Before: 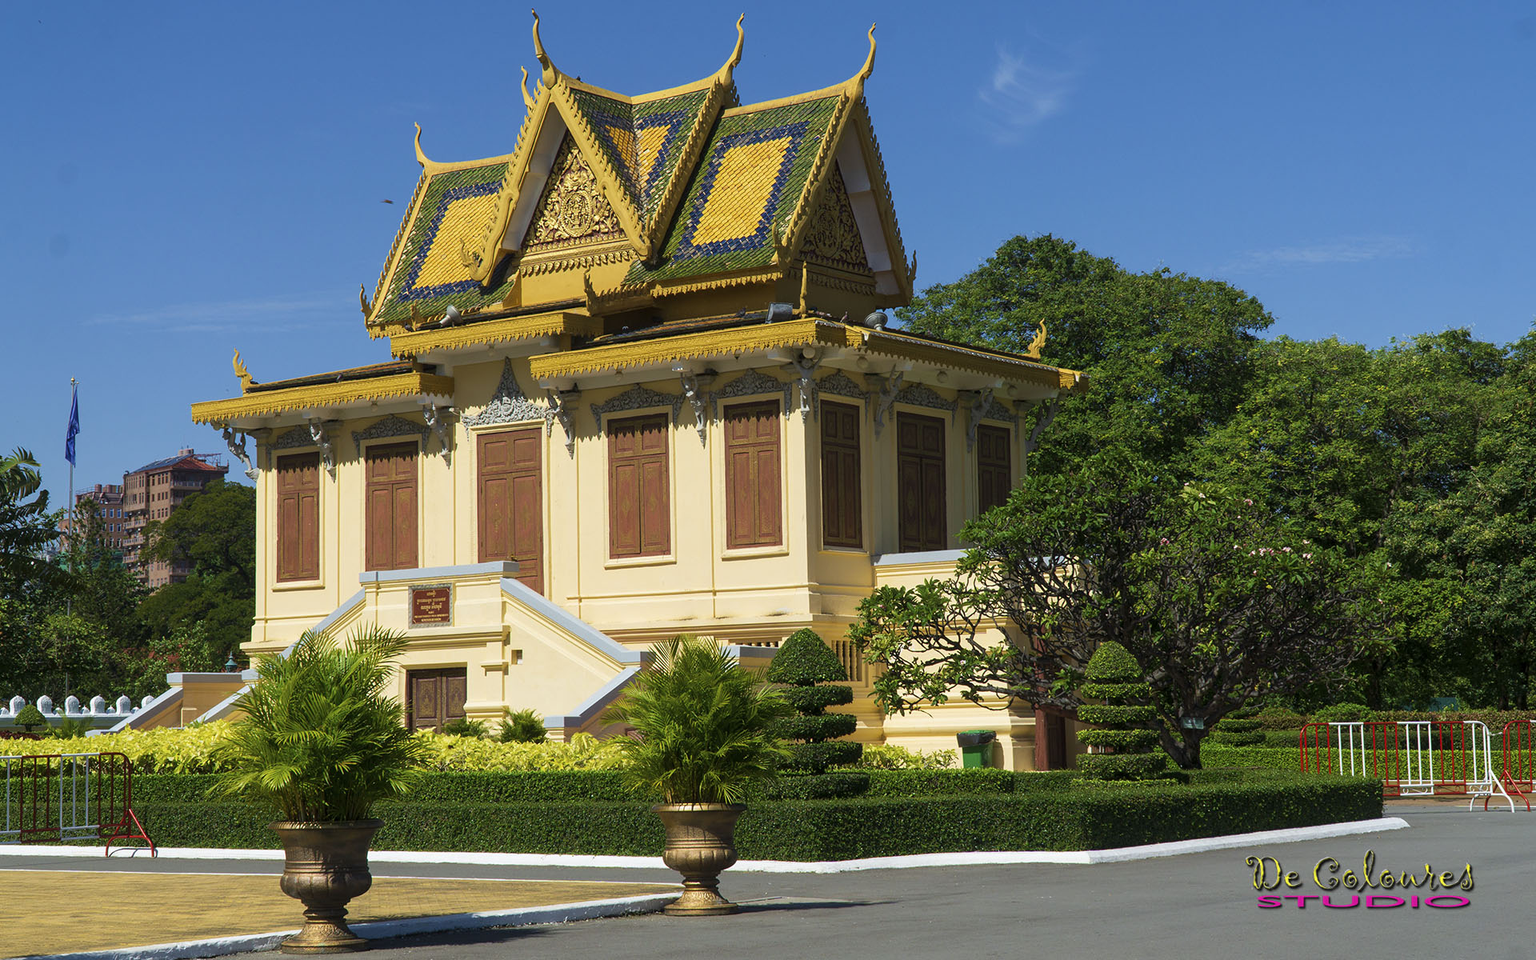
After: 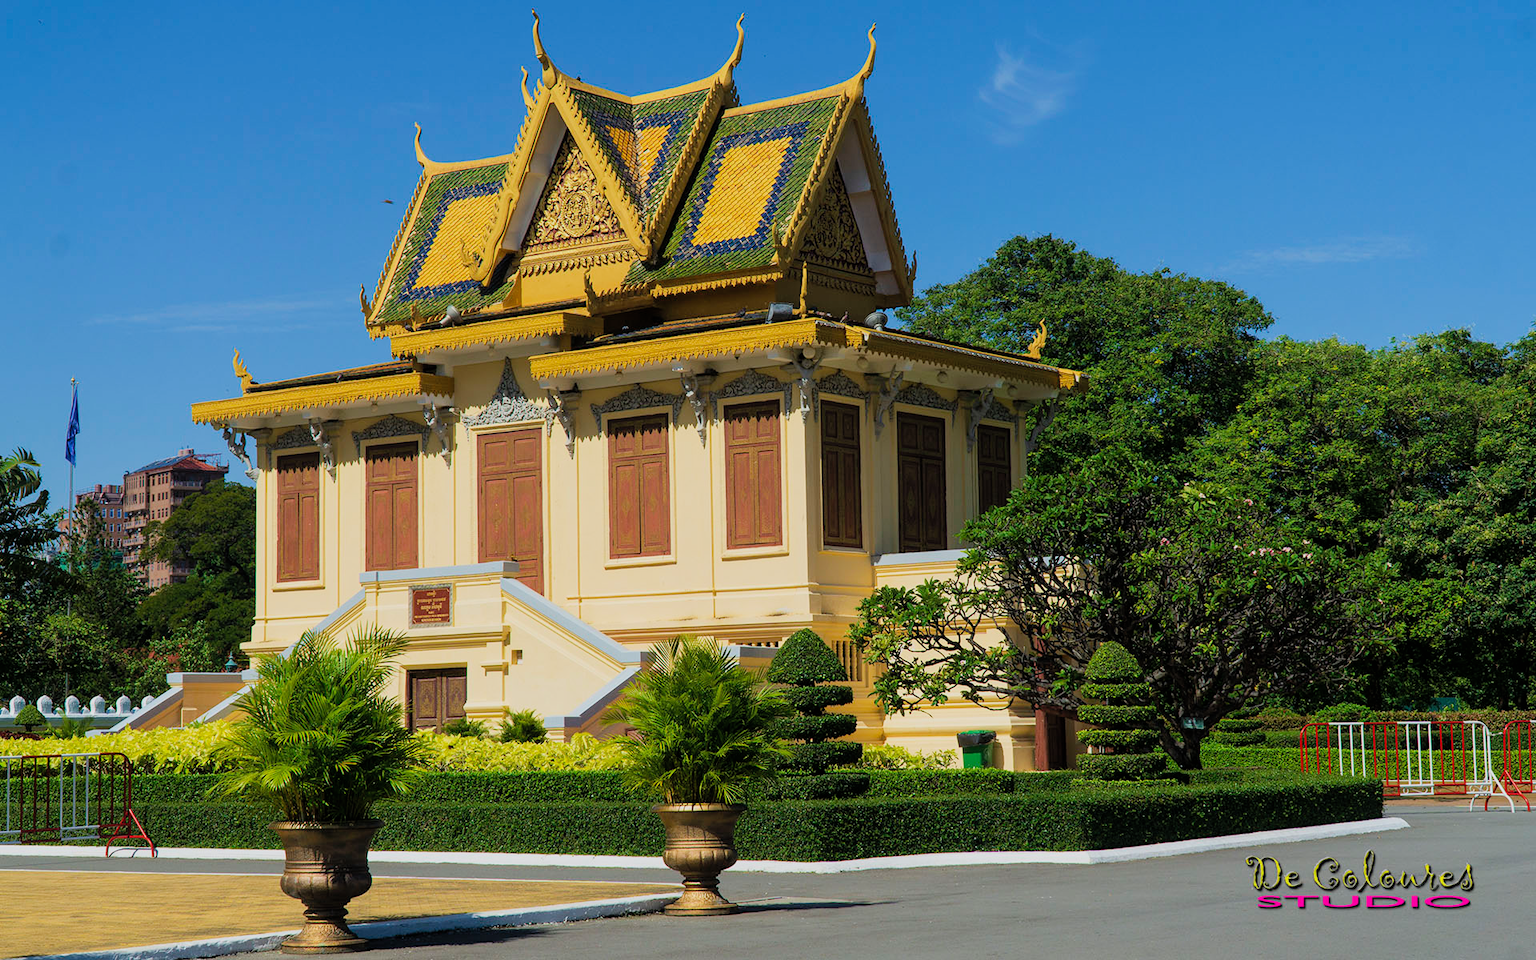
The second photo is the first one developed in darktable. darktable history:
filmic rgb: black relative exposure -8.15 EV, white relative exposure 3.76 EV, hardness 4.46
contrast brightness saturation: contrast 0.03, brightness 0.06, saturation 0.13
